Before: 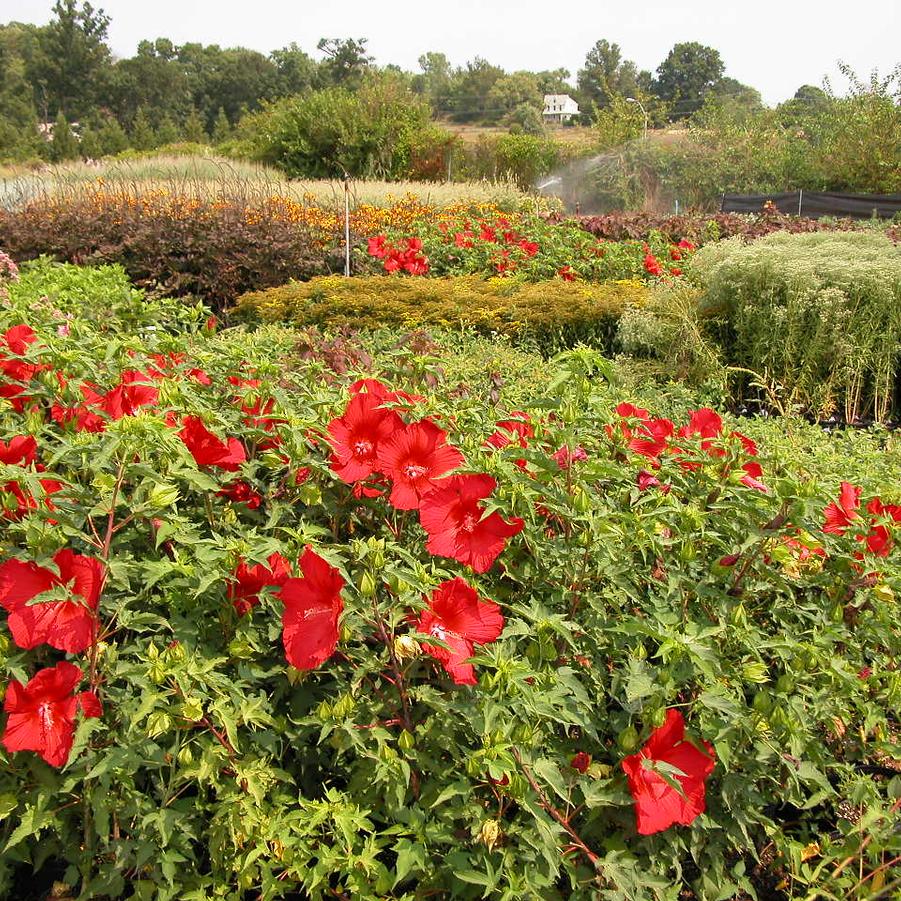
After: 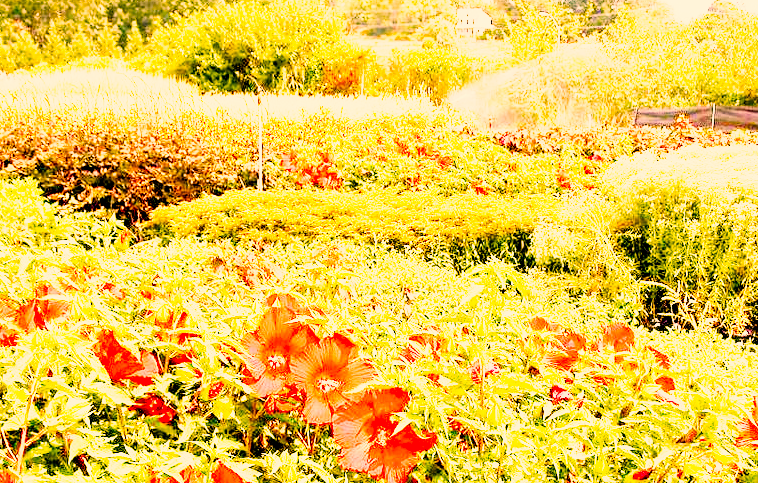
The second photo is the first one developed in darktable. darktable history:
color correction: highlights a* 21.74, highlights b* 21.98
base curve: curves: ch0 [(0, 0) (0.007, 0.004) (0.027, 0.03) (0.046, 0.07) (0.207, 0.54) (0.442, 0.872) (0.673, 0.972) (1, 1)], preserve colors none
tone equalizer: -8 EV -0.44 EV, -7 EV -0.405 EV, -6 EV -0.324 EV, -5 EV -0.182 EV, -3 EV 0.195 EV, -2 EV 0.346 EV, -1 EV 0.367 EV, +0 EV 0.416 EV, smoothing diameter 25%, edges refinement/feathering 7.17, preserve details guided filter
crop and rotate: left 9.656%, top 9.553%, right 6.131%, bottom 36.773%
exposure: black level correction 0.011, exposure 1.088 EV, compensate highlight preservation false
color balance rgb: highlights gain › chroma 2.003%, highlights gain › hue 64.48°, perceptual saturation grading › global saturation 20%, perceptual saturation grading › highlights -14.177%, perceptual saturation grading › shadows 49.823%
